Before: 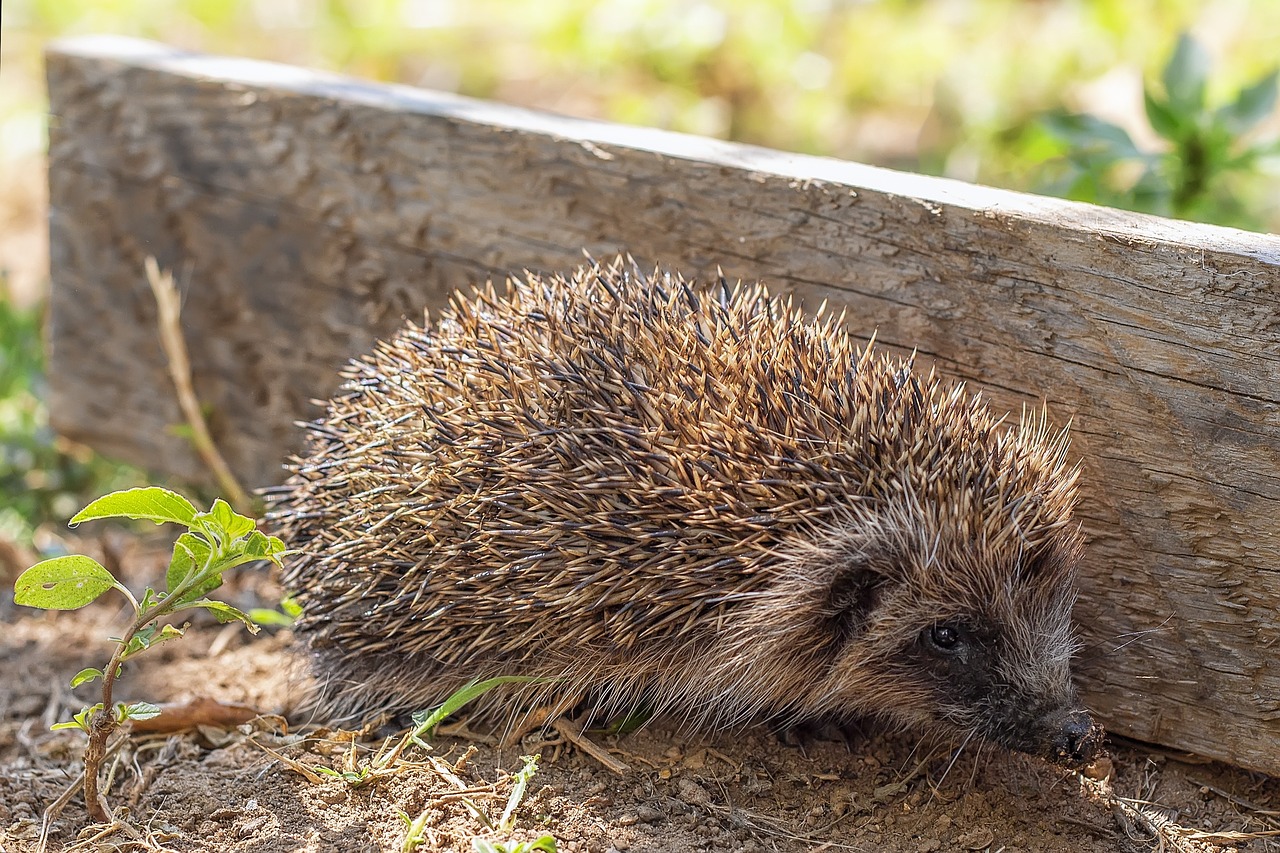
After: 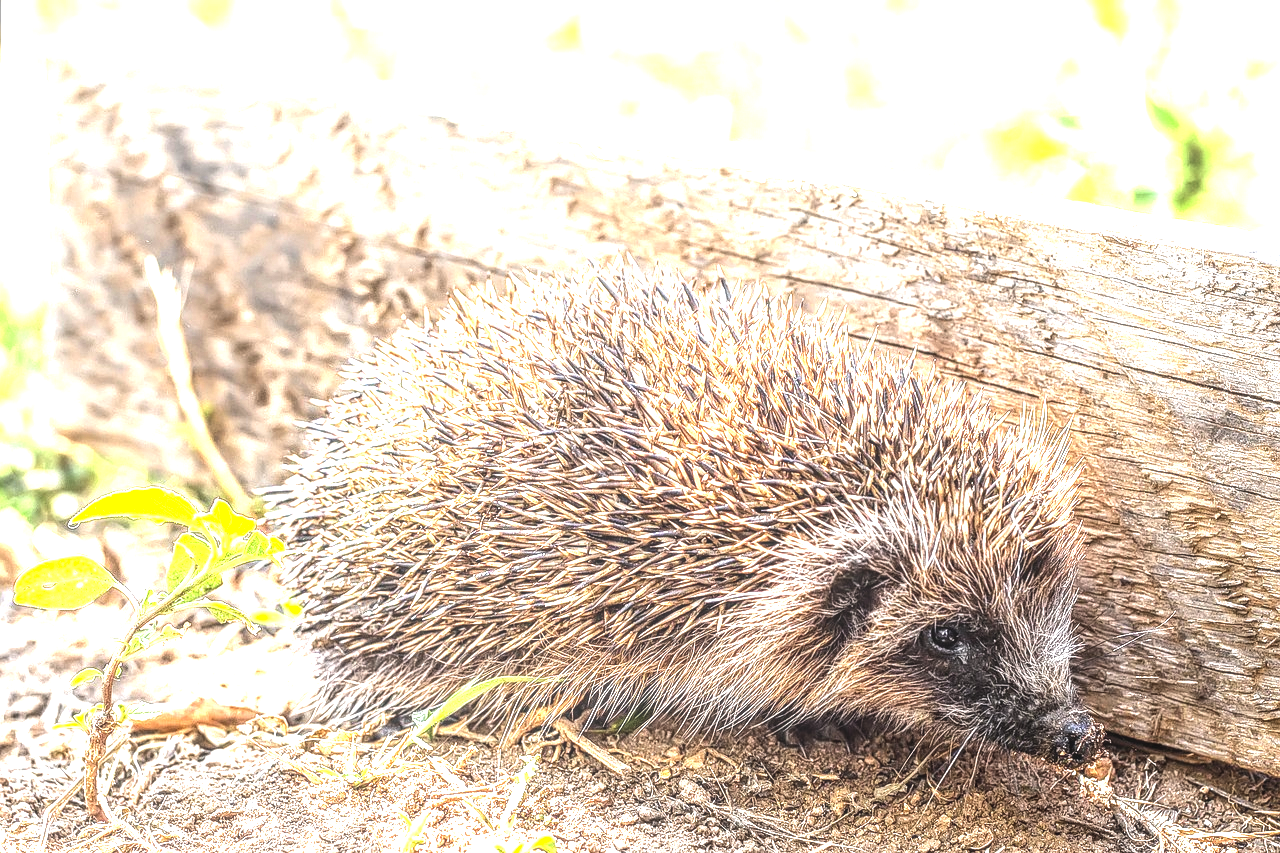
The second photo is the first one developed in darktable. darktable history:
local contrast: highlights 0%, shadows 0%, detail 133%
tone equalizer: -8 EV -1.08 EV, -7 EV -1.01 EV, -6 EV -0.867 EV, -5 EV -0.578 EV, -3 EV 0.578 EV, -2 EV 0.867 EV, -1 EV 1.01 EV, +0 EV 1.08 EV, edges refinement/feathering 500, mask exposure compensation -1.57 EV, preserve details no
exposure: black level correction -0.002, exposure 1.35 EV, compensate highlight preservation false
